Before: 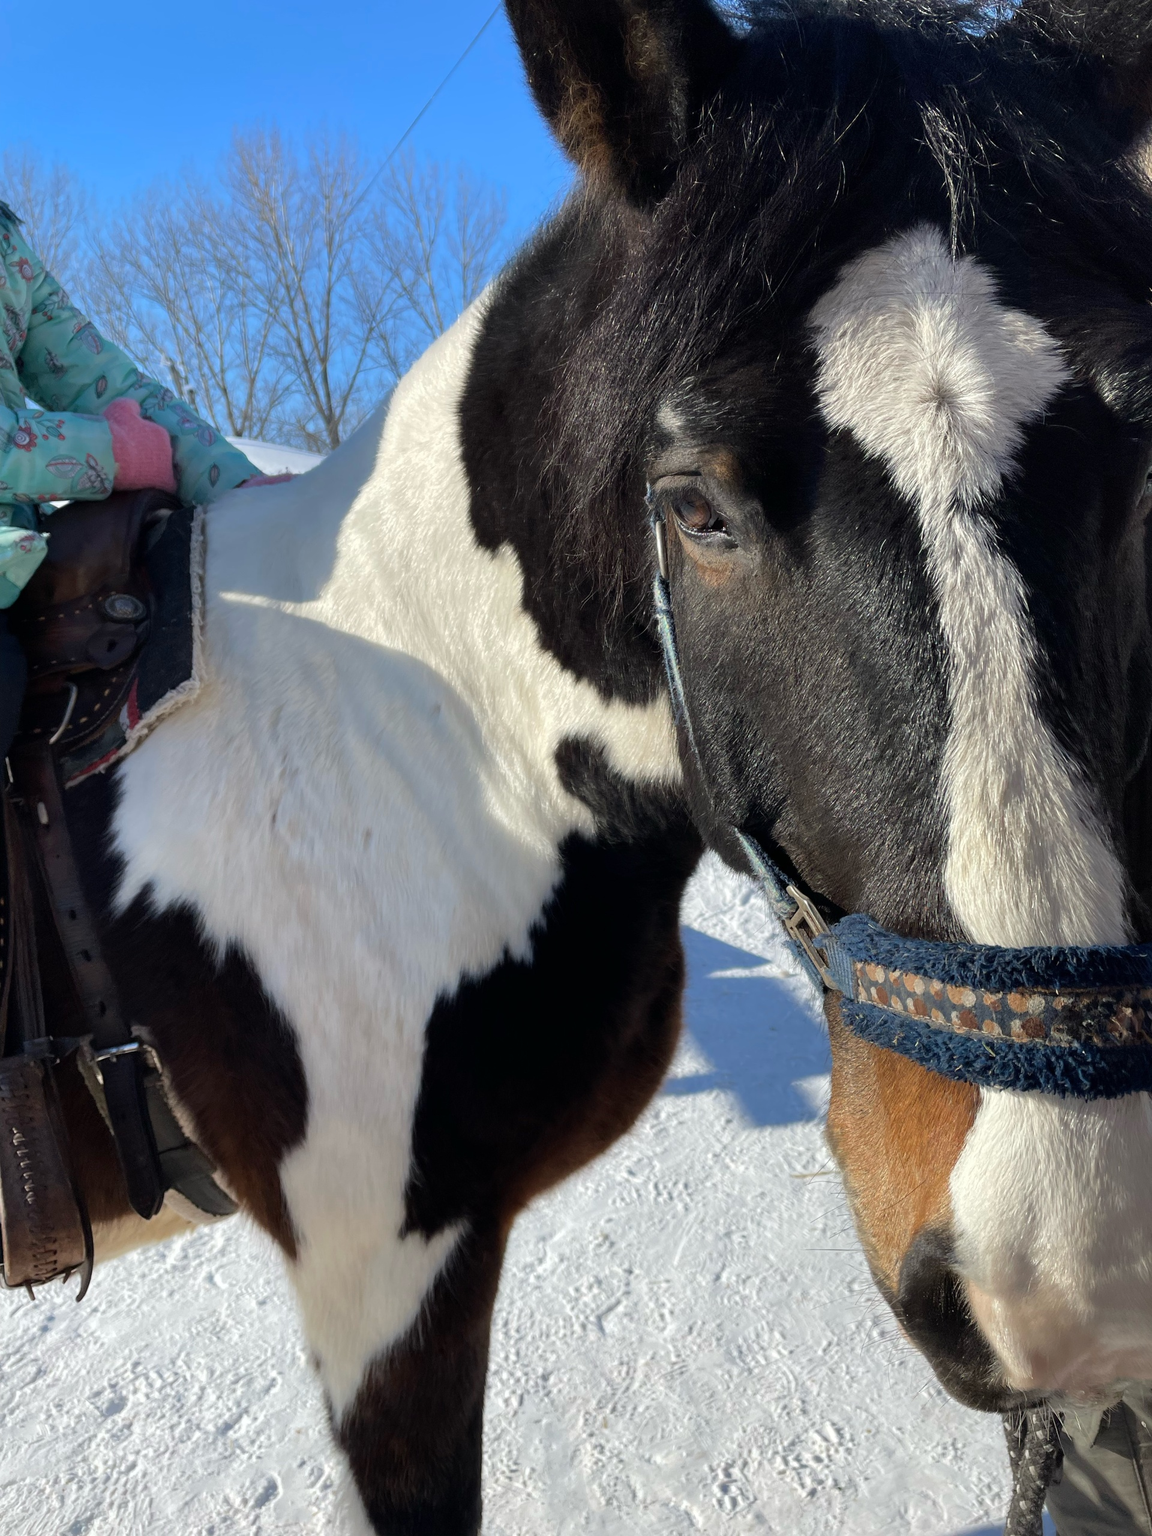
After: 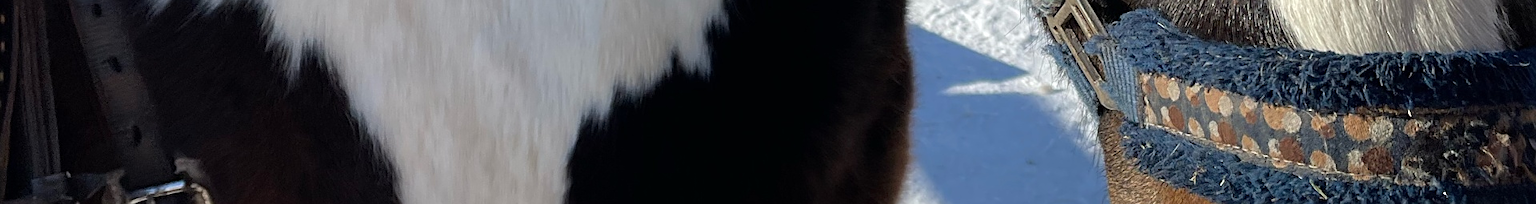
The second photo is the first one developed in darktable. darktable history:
sharpen: on, module defaults
white balance: emerald 1
crop and rotate: top 59.084%, bottom 30.916%
